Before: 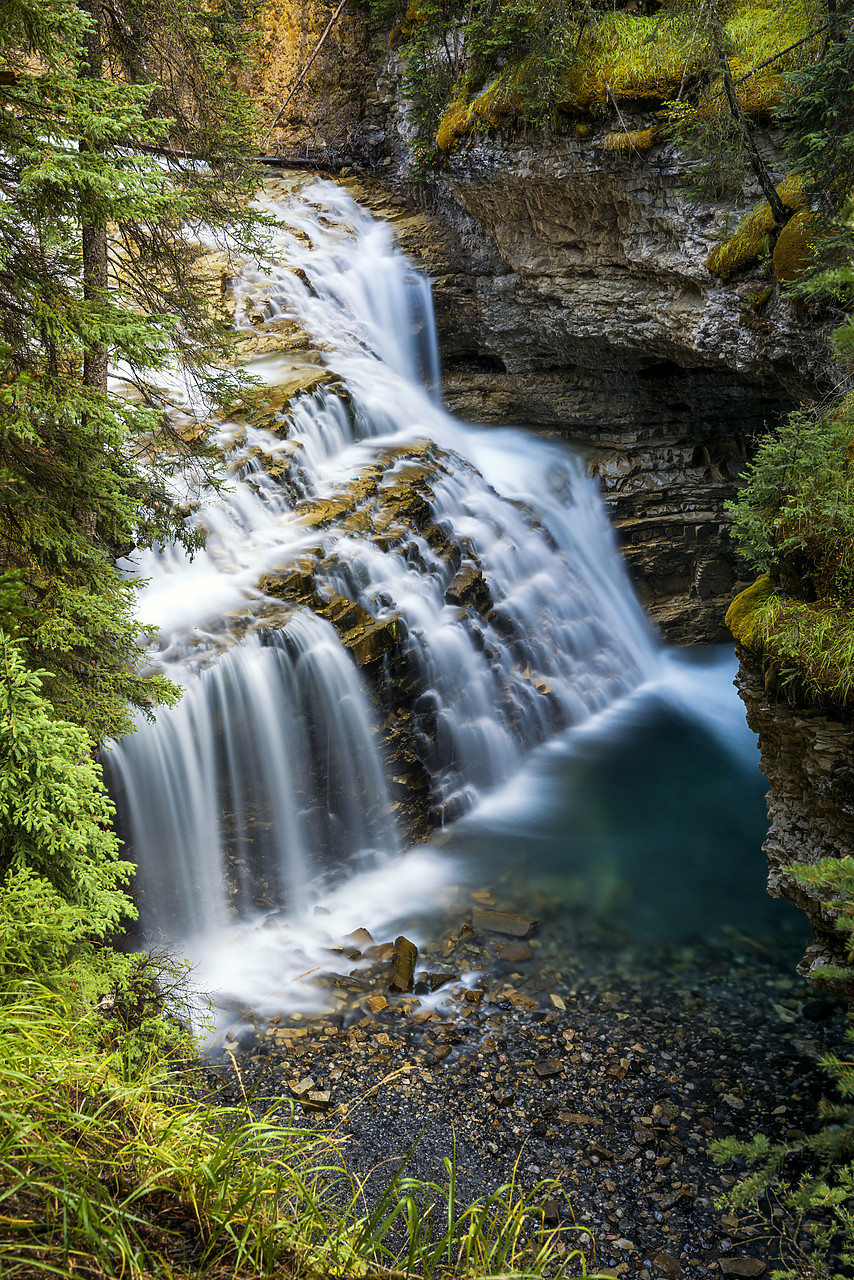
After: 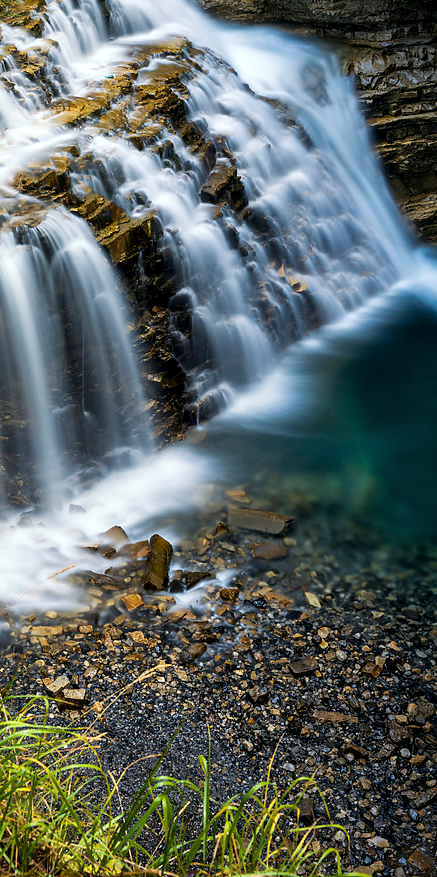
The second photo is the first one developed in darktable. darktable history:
crop and rotate: left 28.893%, top 31.474%, right 19.845%
local contrast: mode bilateral grid, contrast 20, coarseness 49, detail 143%, midtone range 0.2
